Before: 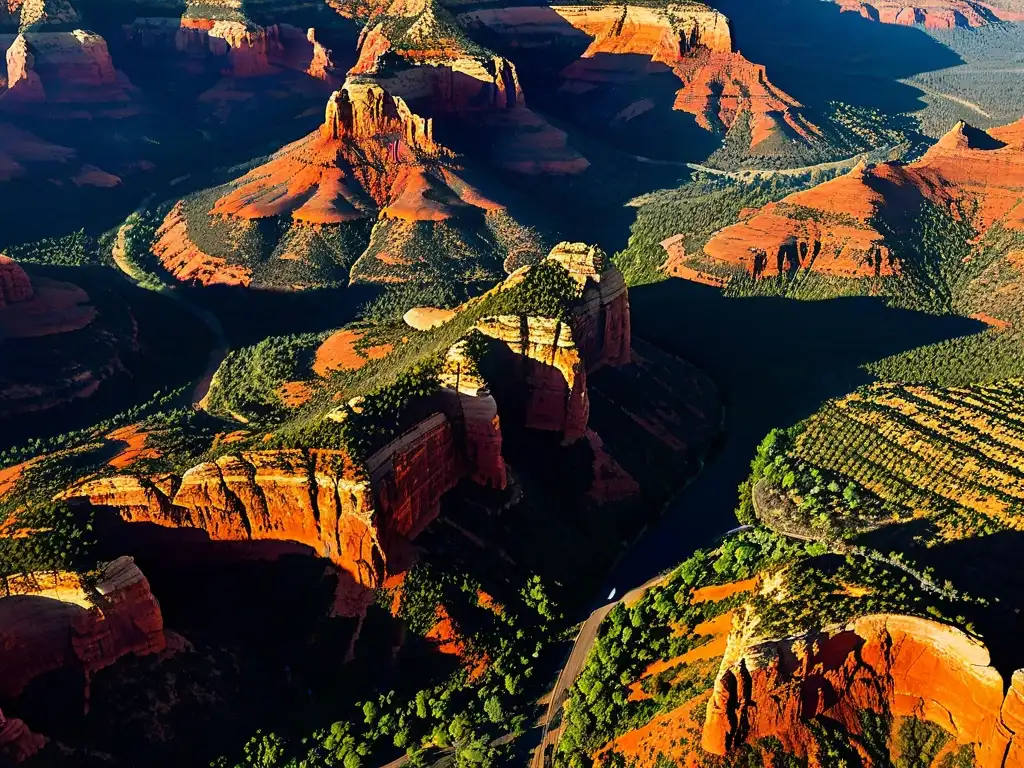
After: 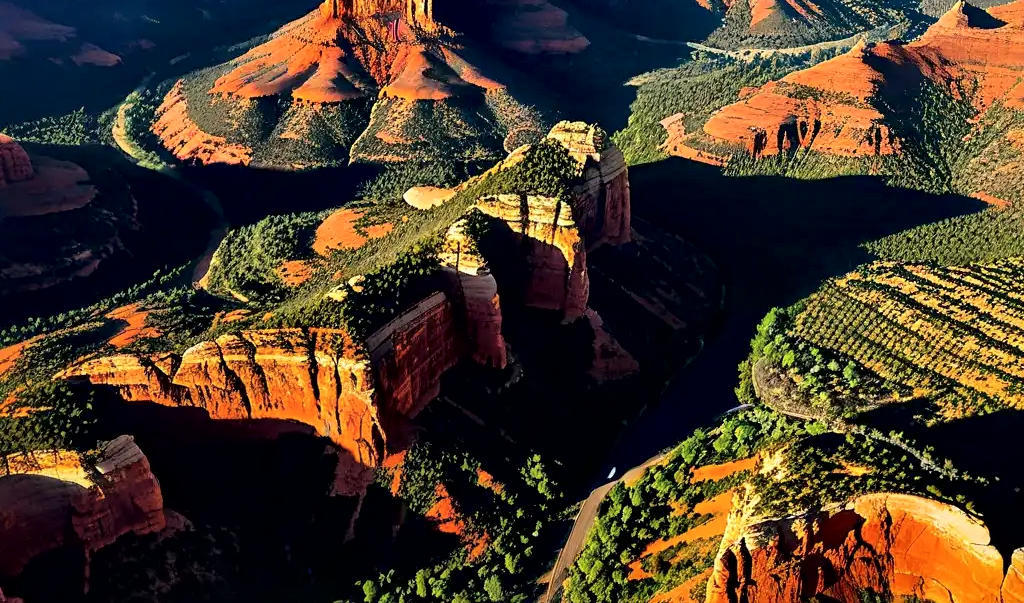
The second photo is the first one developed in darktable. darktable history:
local contrast: mode bilateral grid, contrast 69, coarseness 75, detail 180%, midtone range 0.2
crop and rotate: top 15.867%, bottom 5.493%
